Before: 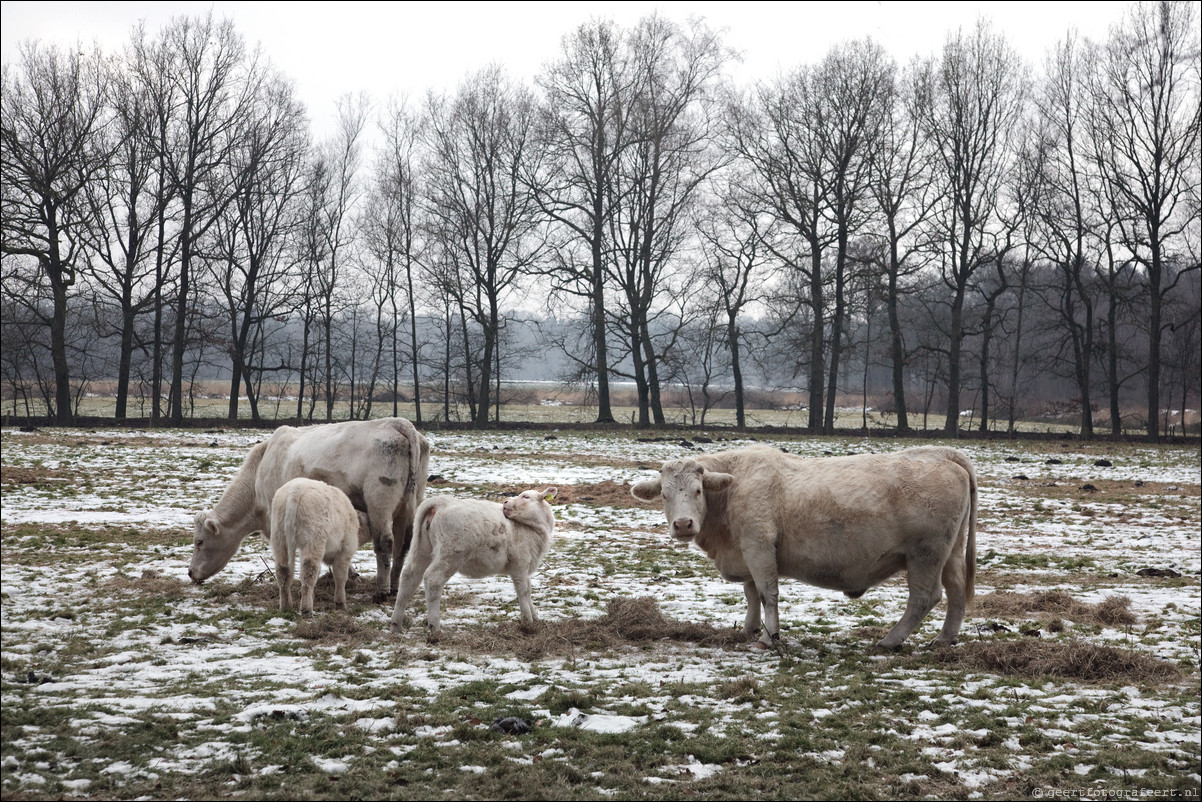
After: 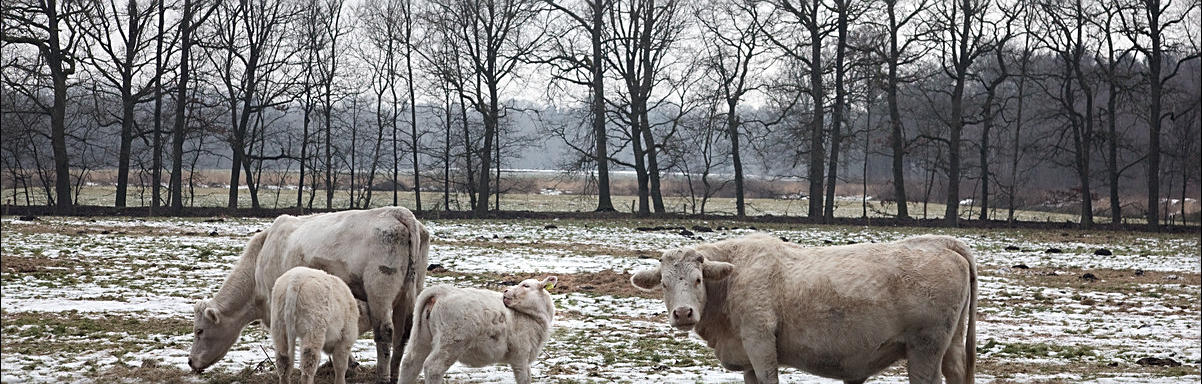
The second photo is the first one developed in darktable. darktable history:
crop and rotate: top 26.343%, bottom 25.693%
sharpen: on, module defaults
